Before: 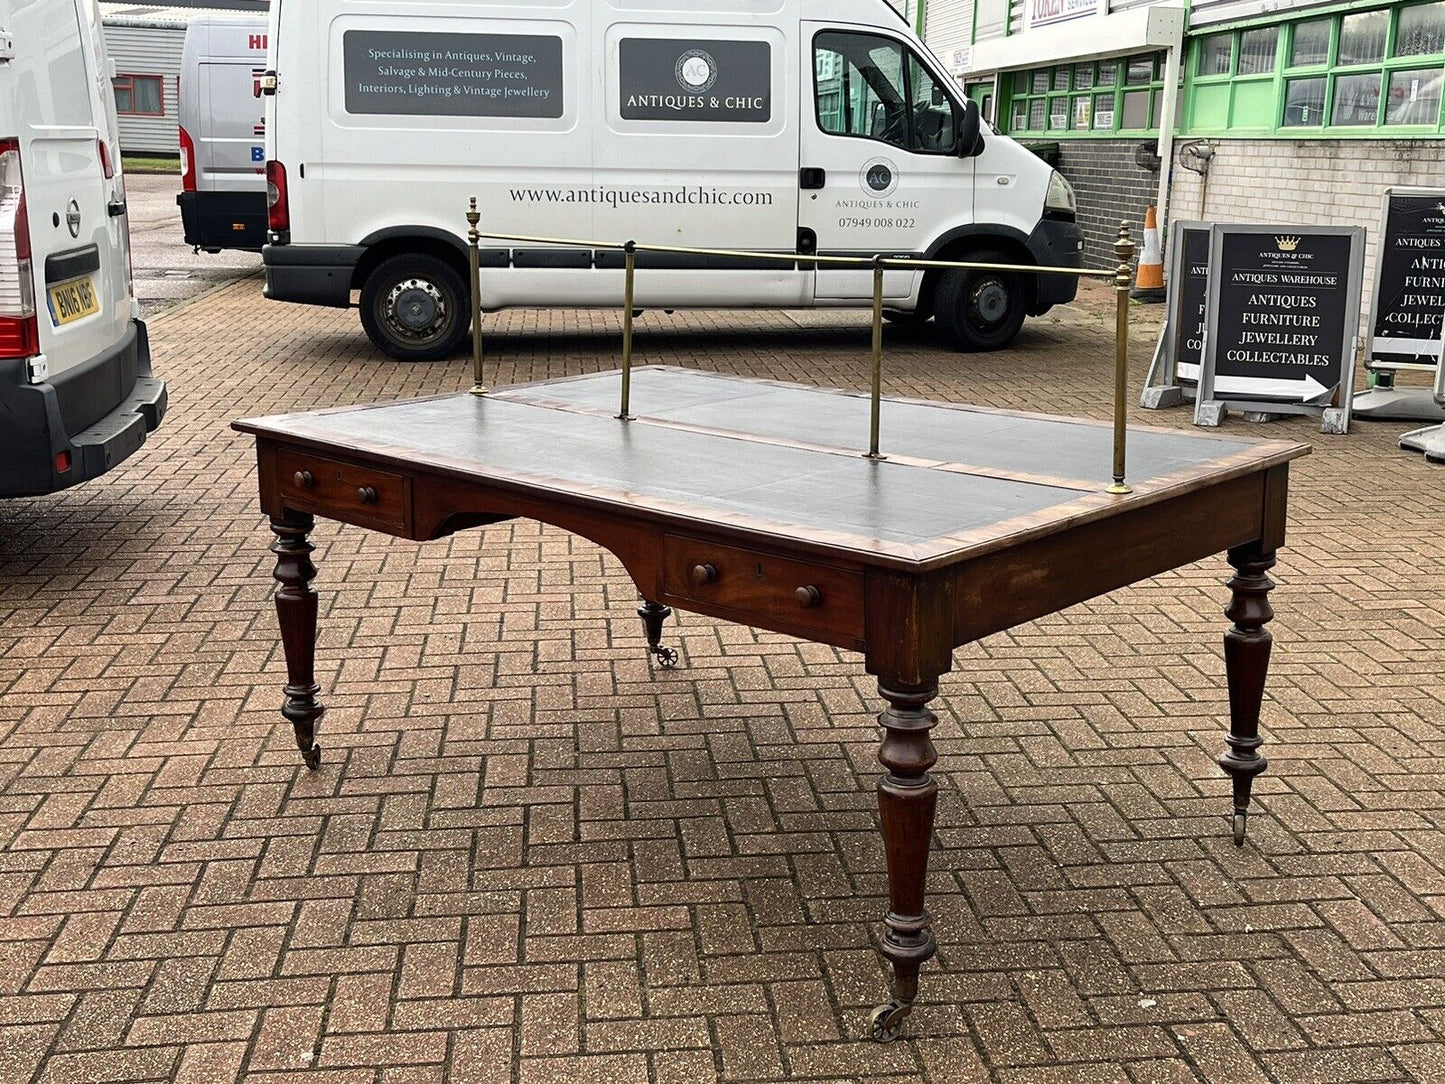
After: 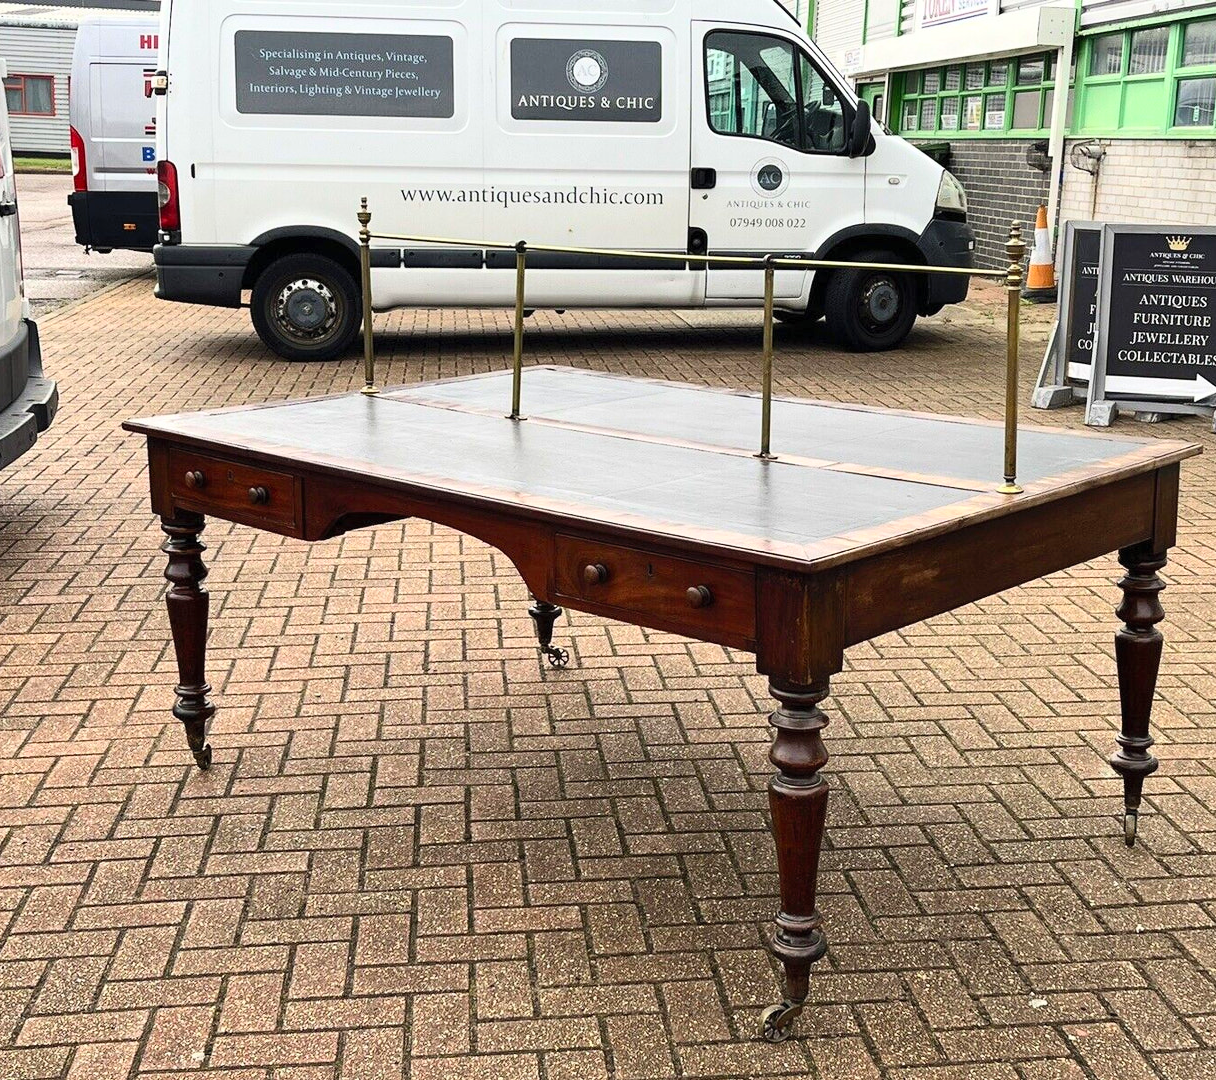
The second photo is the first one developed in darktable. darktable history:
crop: left 7.598%, right 7.873%
contrast brightness saturation: contrast 0.2, brightness 0.16, saturation 0.22
